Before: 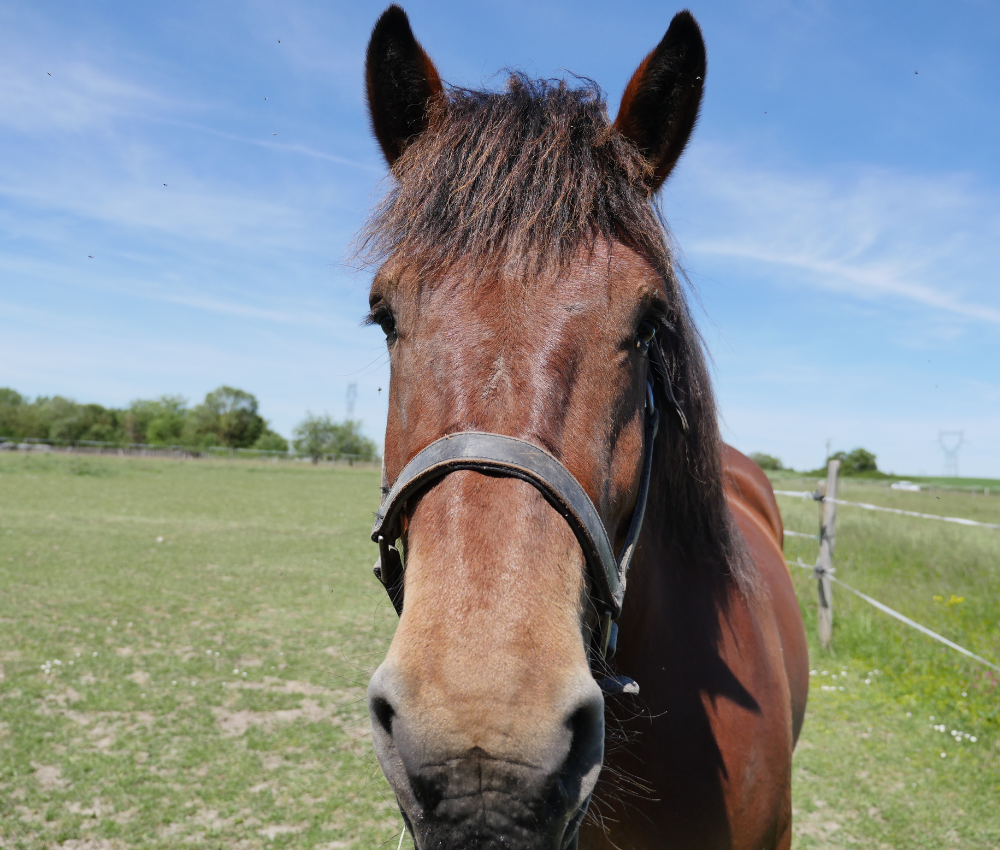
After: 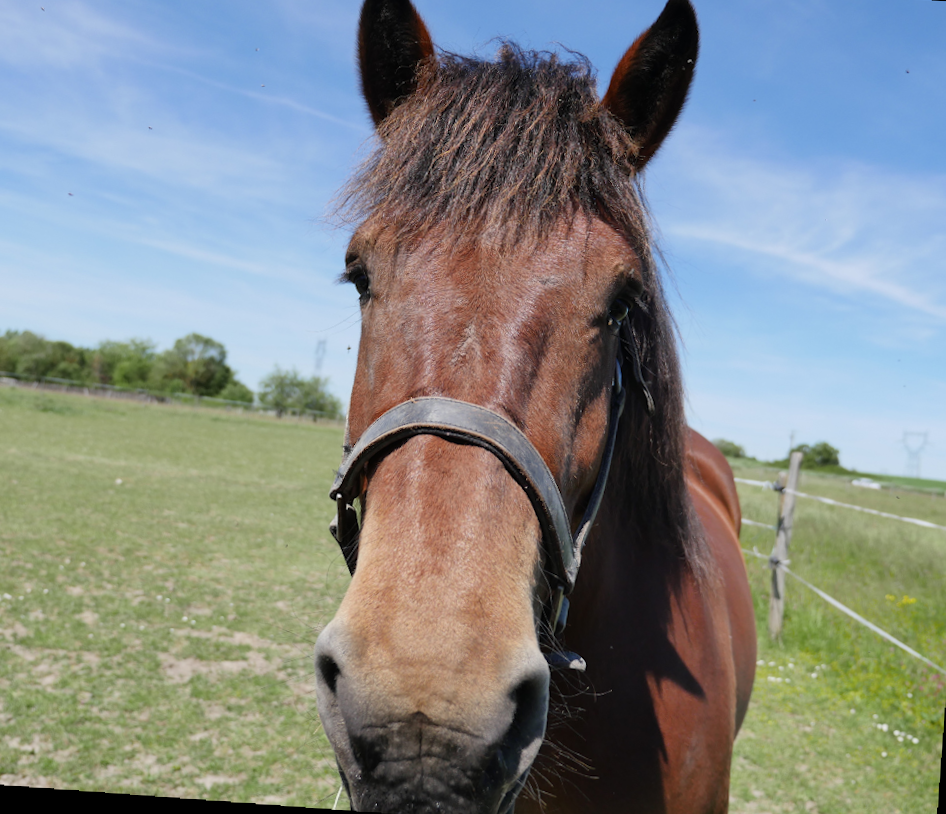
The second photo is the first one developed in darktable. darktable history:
rotate and perspective: rotation 2.27°, automatic cropping off
crop and rotate: angle -1.96°, left 3.097%, top 4.154%, right 1.586%, bottom 0.529%
